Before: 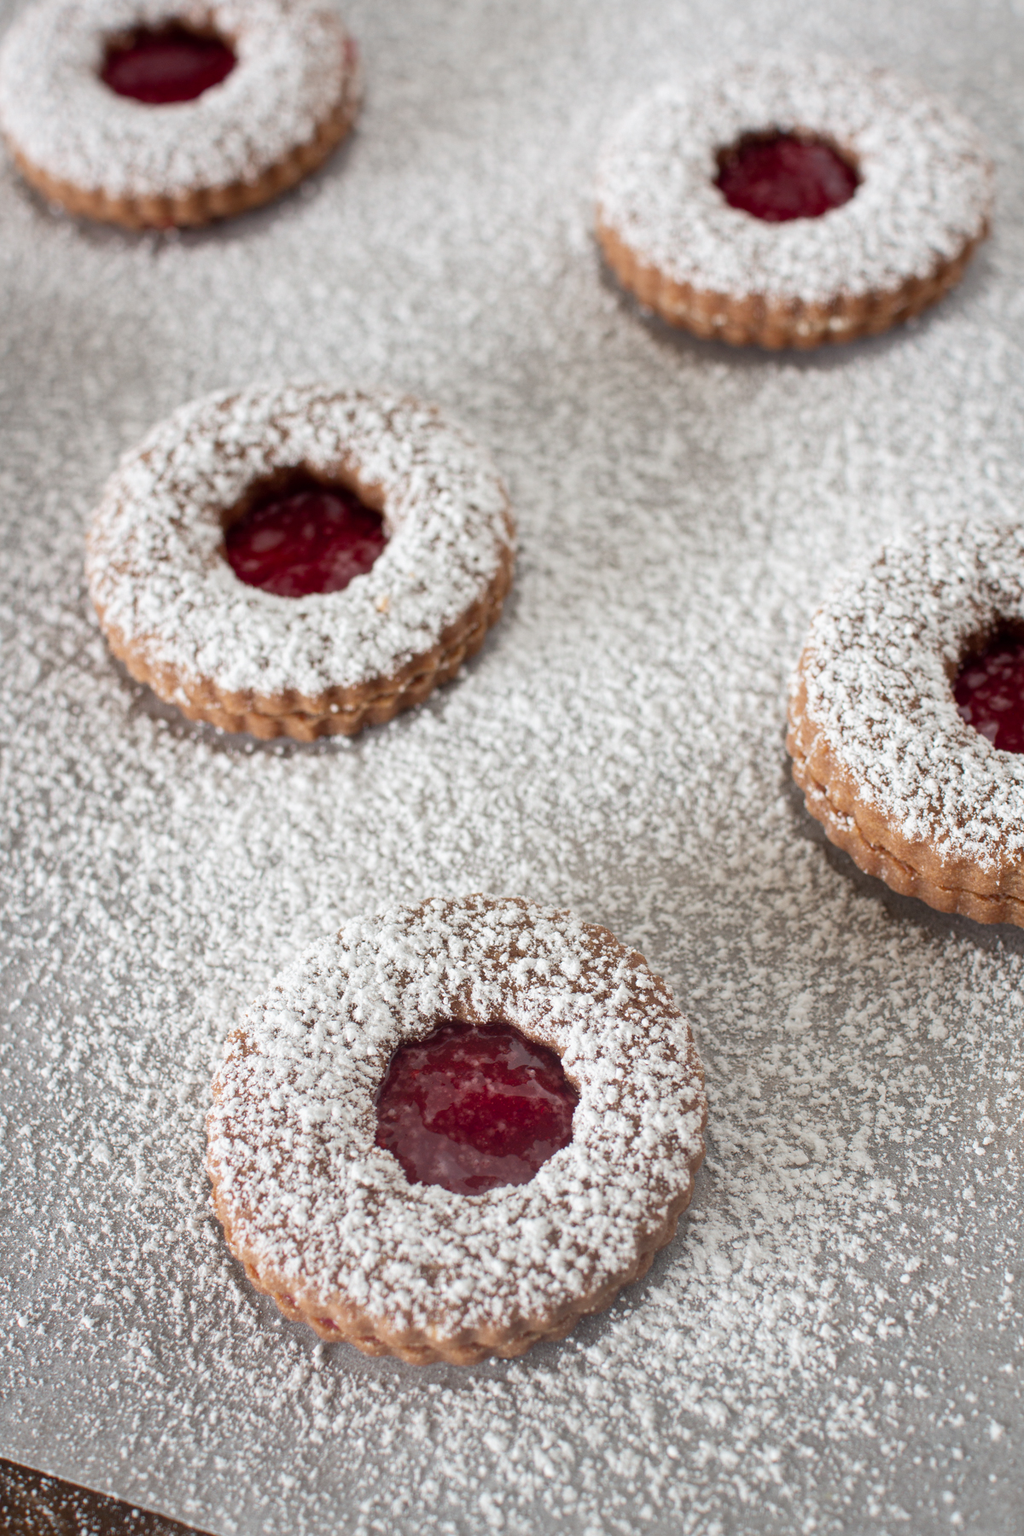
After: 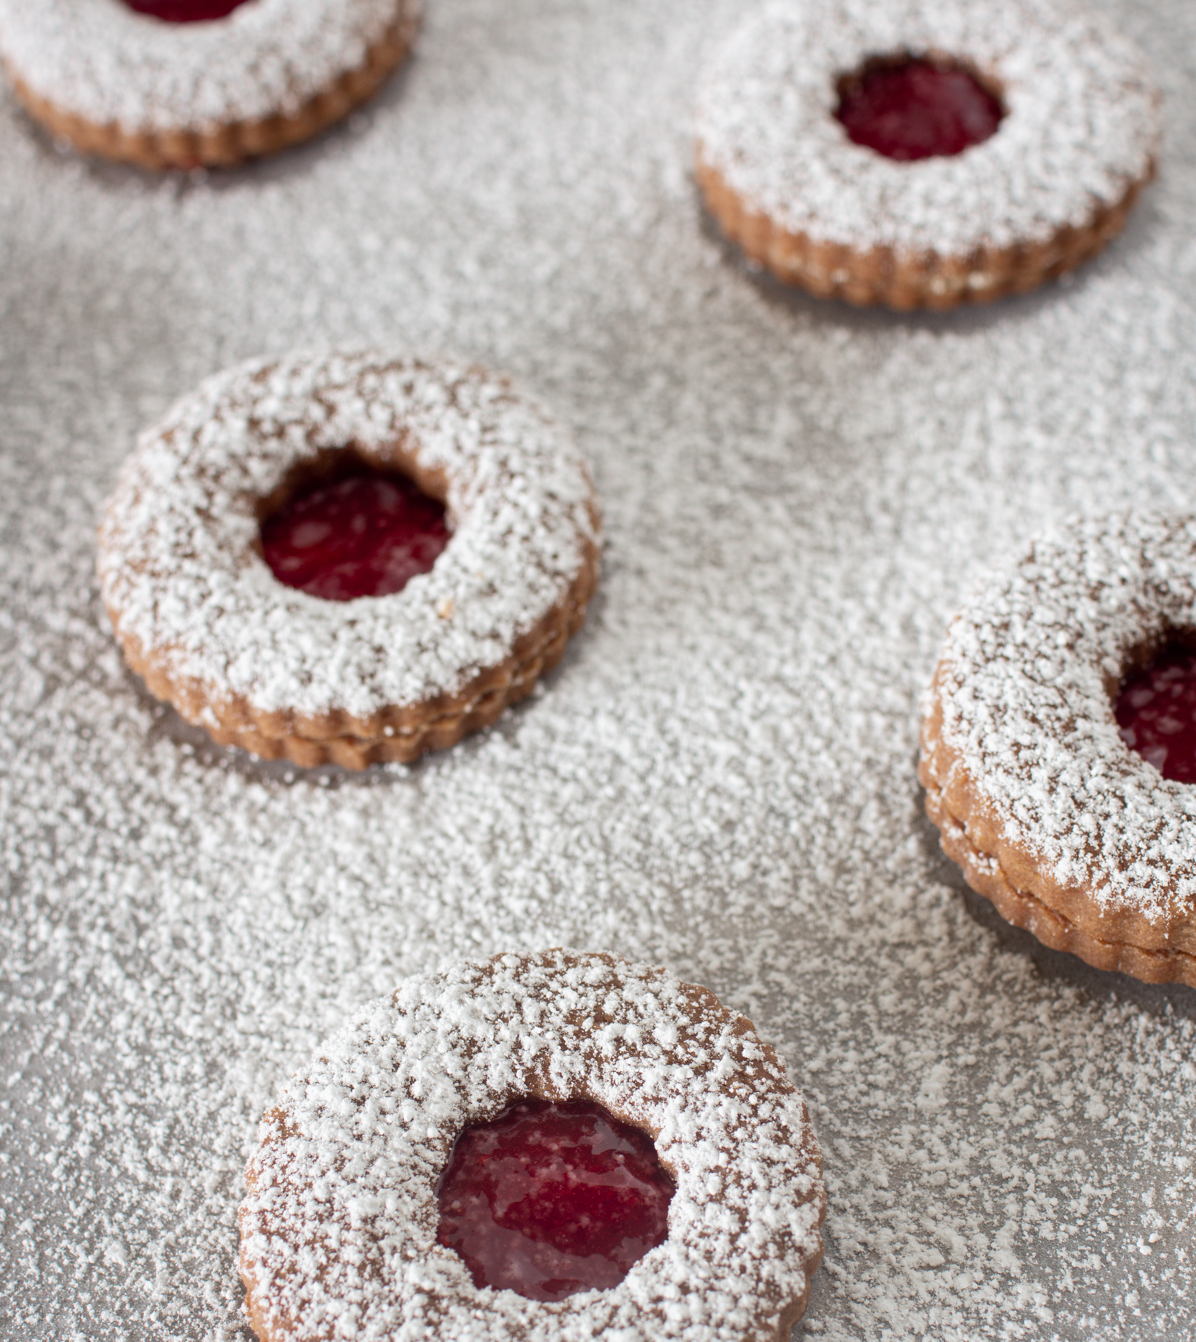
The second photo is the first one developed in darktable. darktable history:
crop: left 0.311%, top 5.544%, bottom 19.856%
